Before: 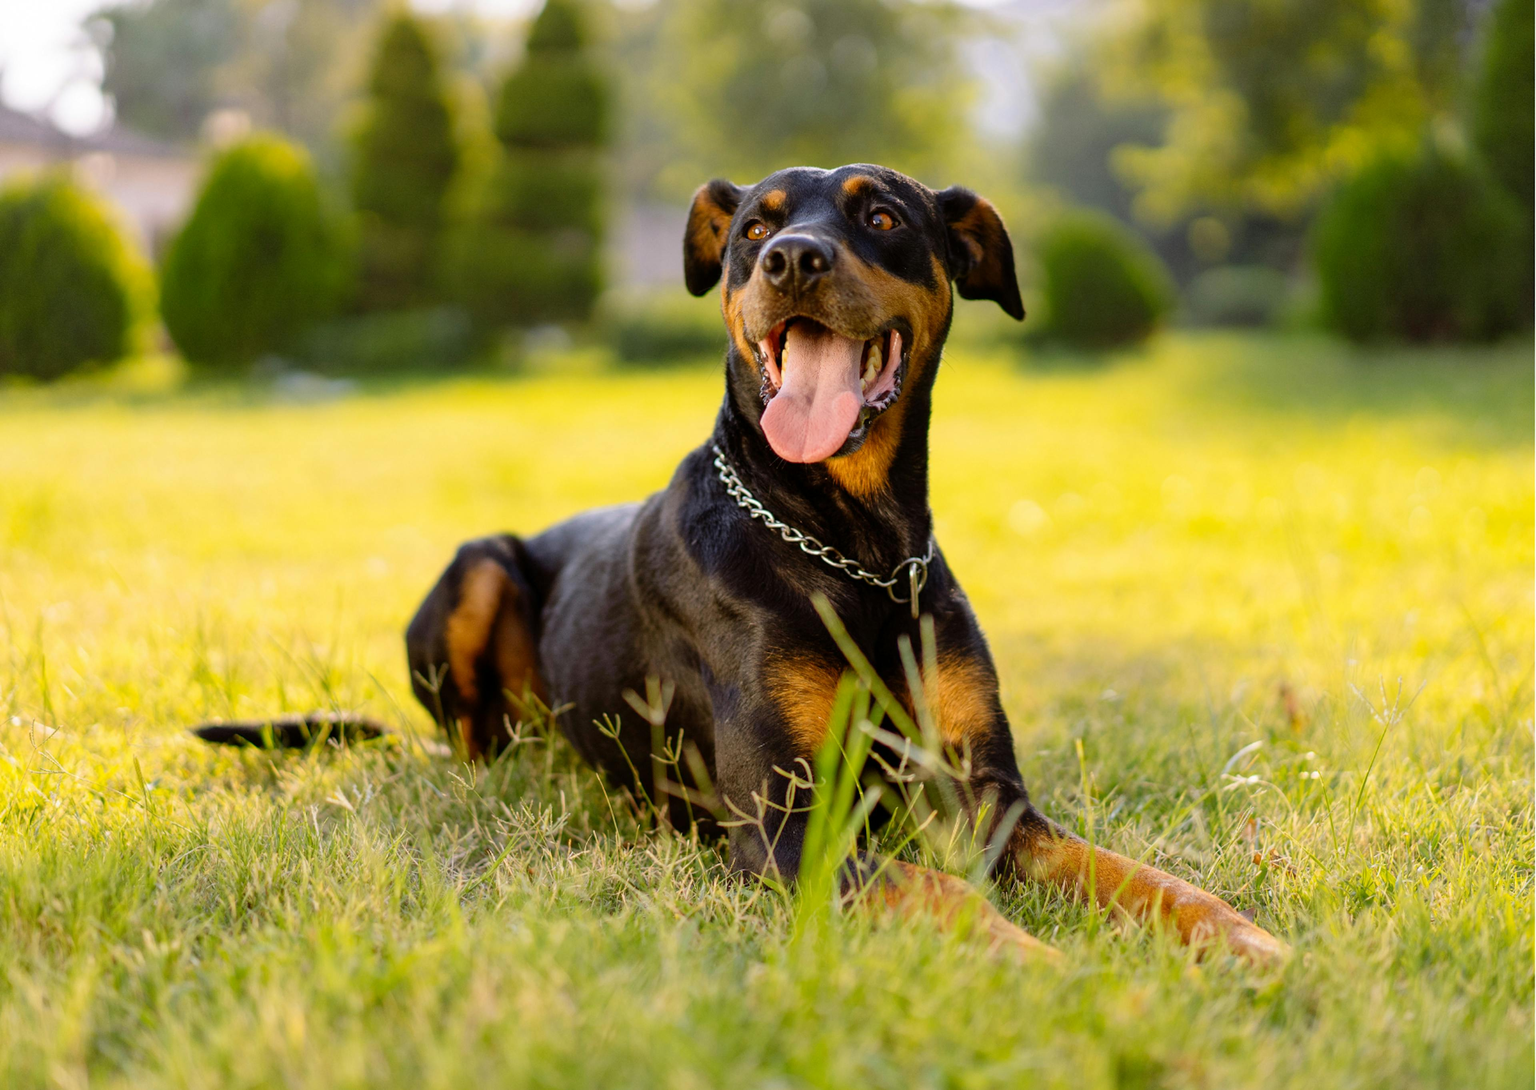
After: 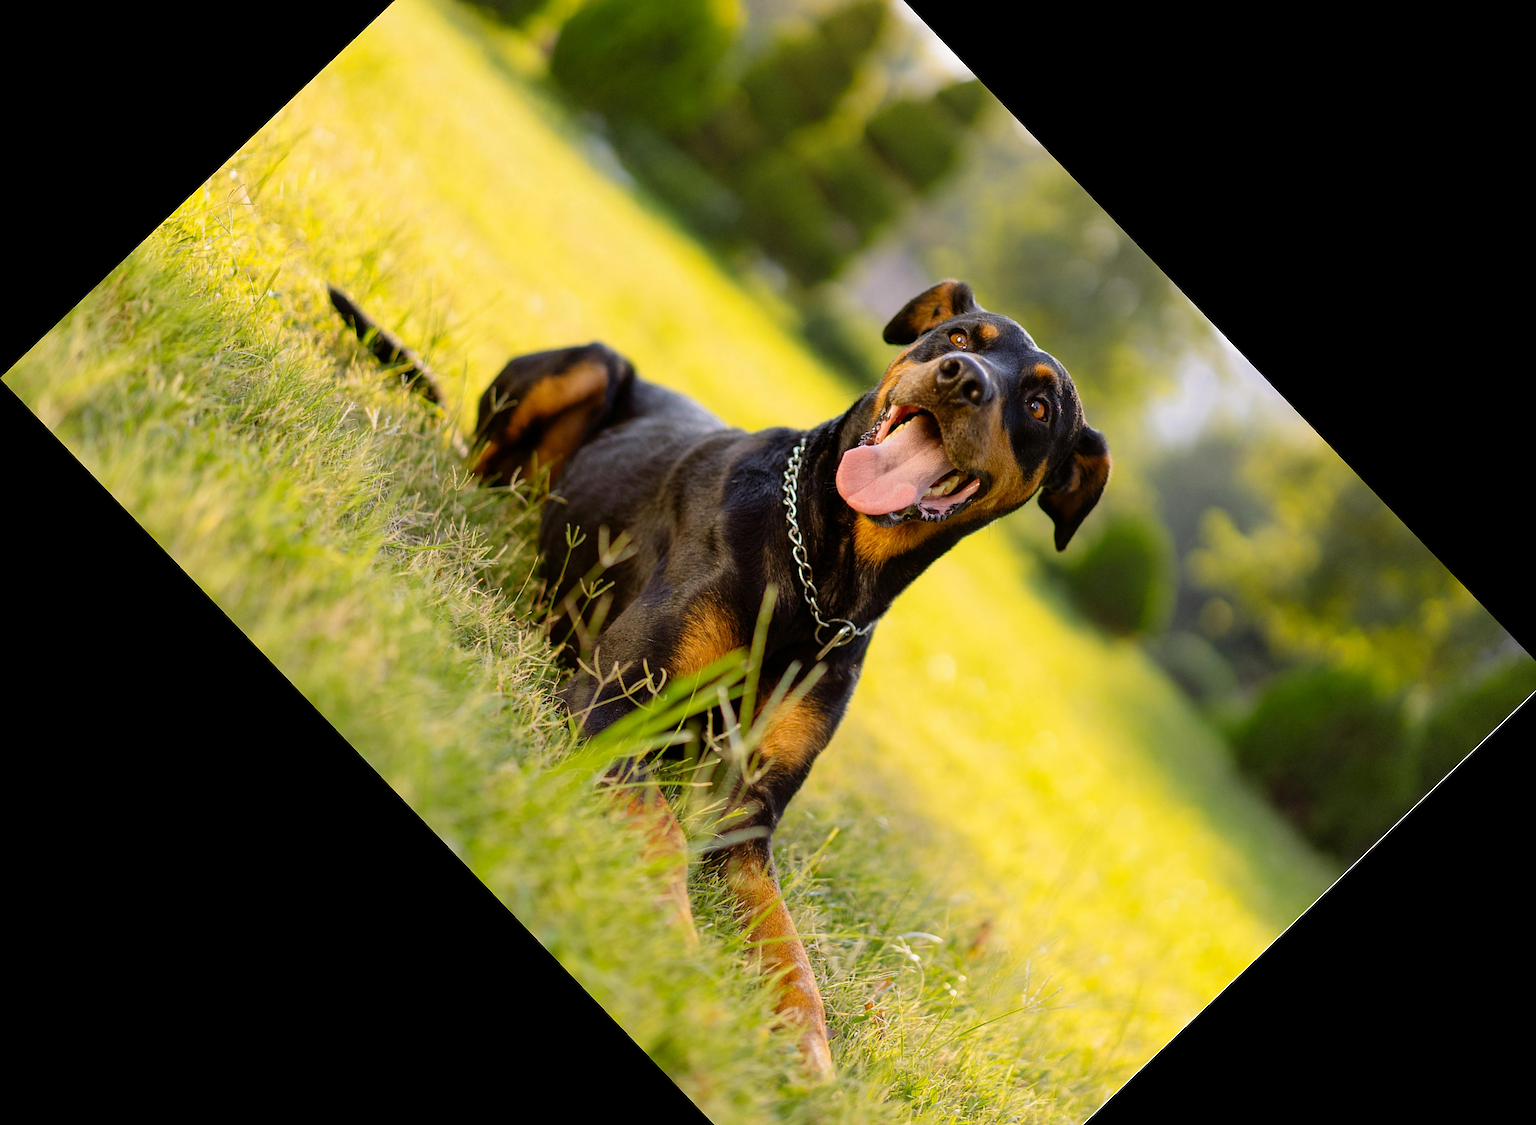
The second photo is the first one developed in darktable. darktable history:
crop and rotate: angle -46.26°, top 16.234%, right 0.912%, bottom 11.704%
sharpen: on, module defaults
